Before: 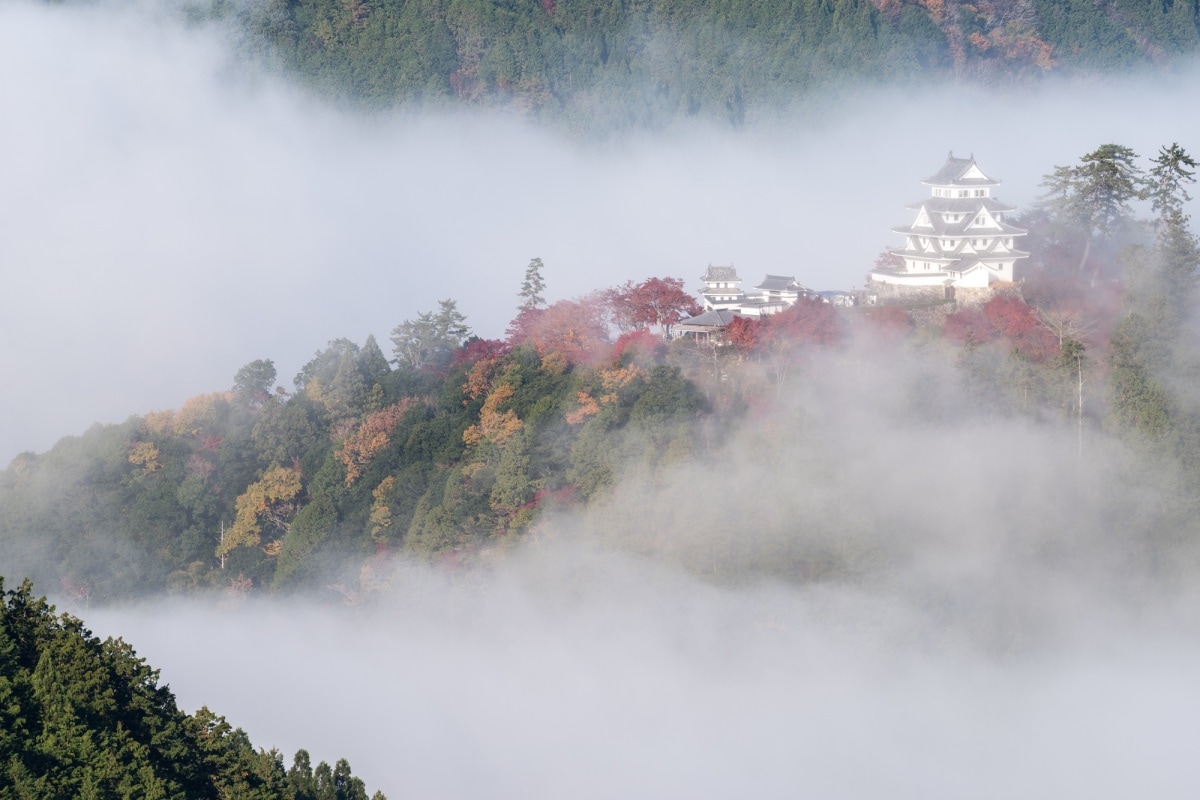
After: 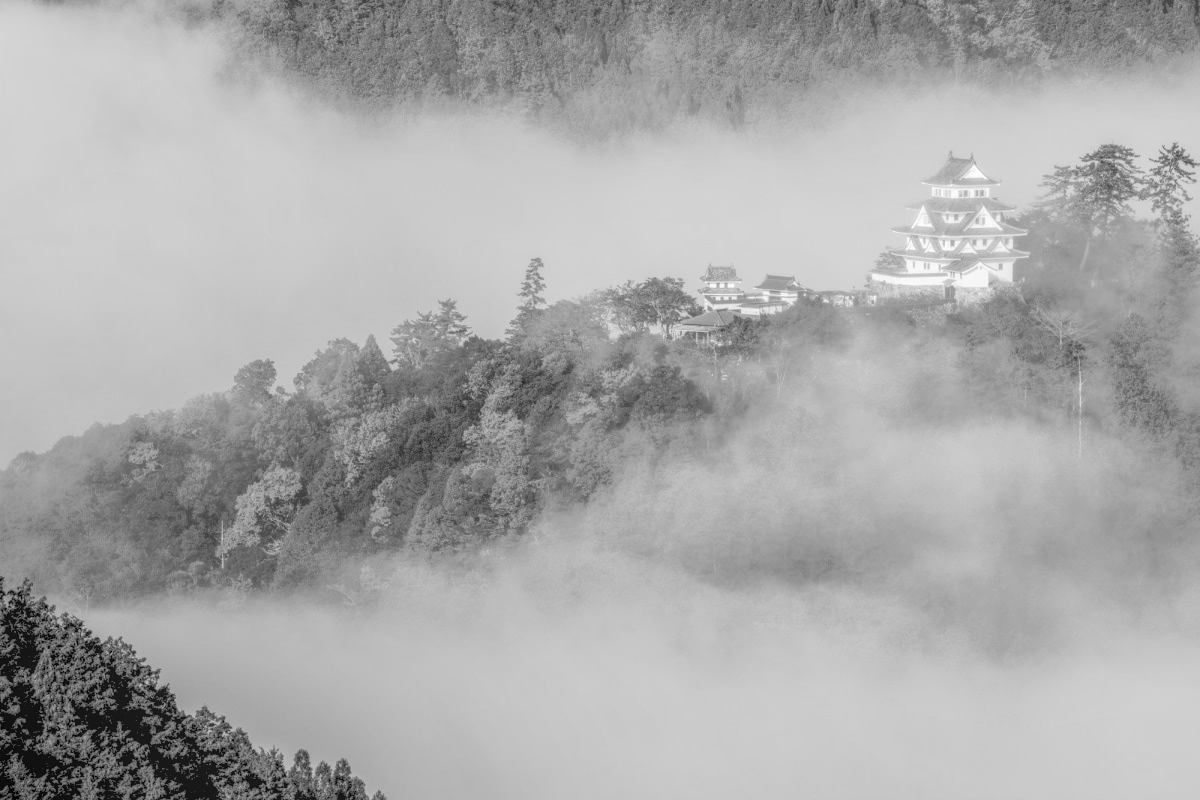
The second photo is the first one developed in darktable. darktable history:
monochrome: on, module defaults
local contrast: highlights 20%, shadows 30%, detail 200%, midtone range 0.2
rgb levels: preserve colors sum RGB, levels [[0.038, 0.433, 0.934], [0, 0.5, 1], [0, 0.5, 1]]
